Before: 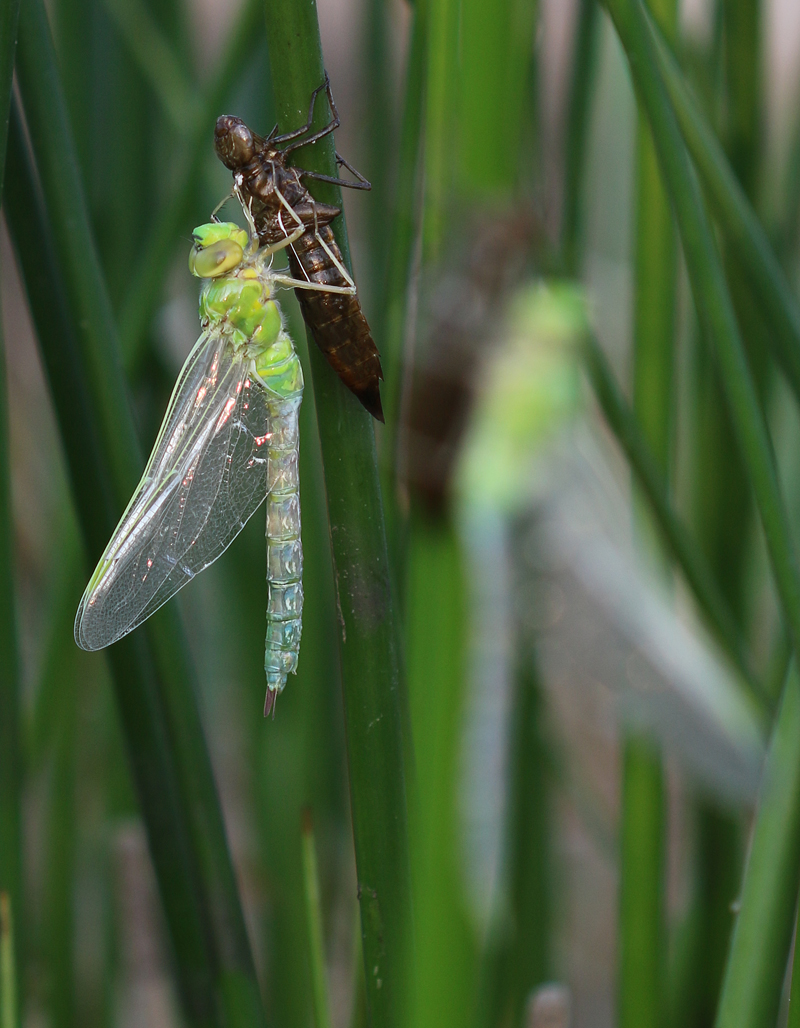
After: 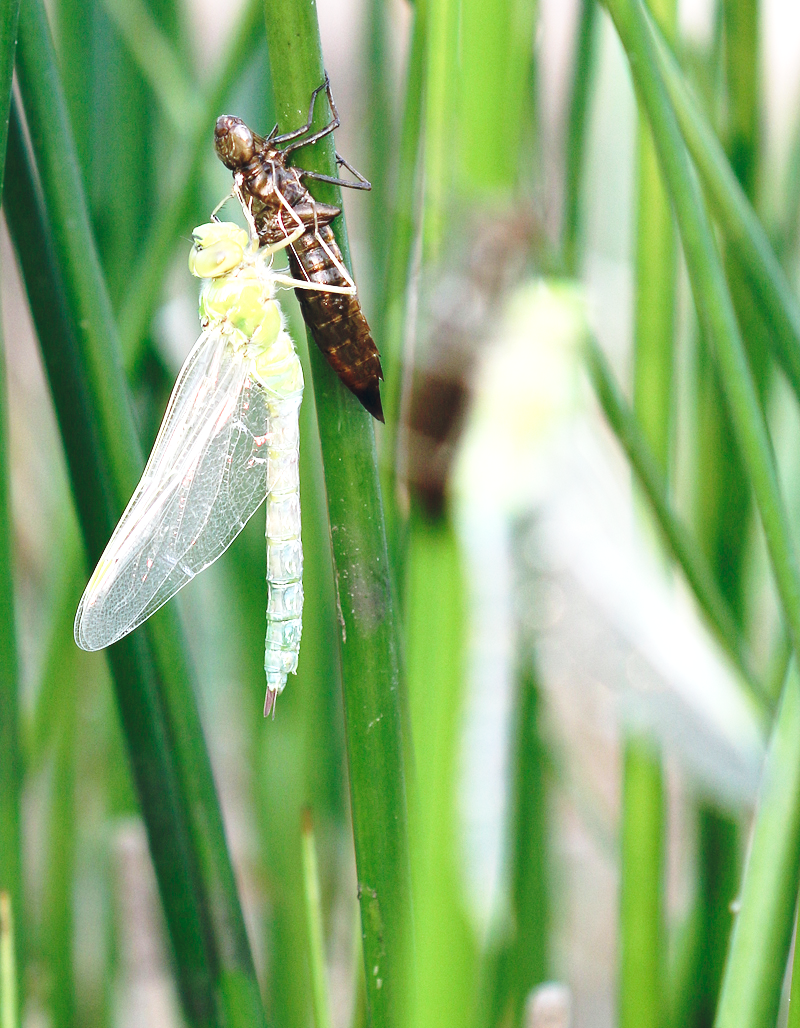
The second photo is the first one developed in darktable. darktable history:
base curve: curves: ch0 [(0, 0) (0.032, 0.037) (0.105, 0.228) (0.435, 0.76) (0.856, 0.983) (1, 1)], preserve colors none
color balance rgb: shadows lift › chroma 3.88%, shadows lift › hue 88.52°, power › hue 214.65°, global offset › chroma 0.1%, global offset › hue 252.4°, contrast 4.45%
color zones: curves: ch1 [(0, 0.469) (0.01, 0.469) (0.12, 0.446) (0.248, 0.469) (0.5, 0.5) (0.748, 0.5) (0.99, 0.469) (1, 0.469)]
exposure: black level correction 0, exposure 0.5 EV, compensate exposure bias true, compensate highlight preservation false
